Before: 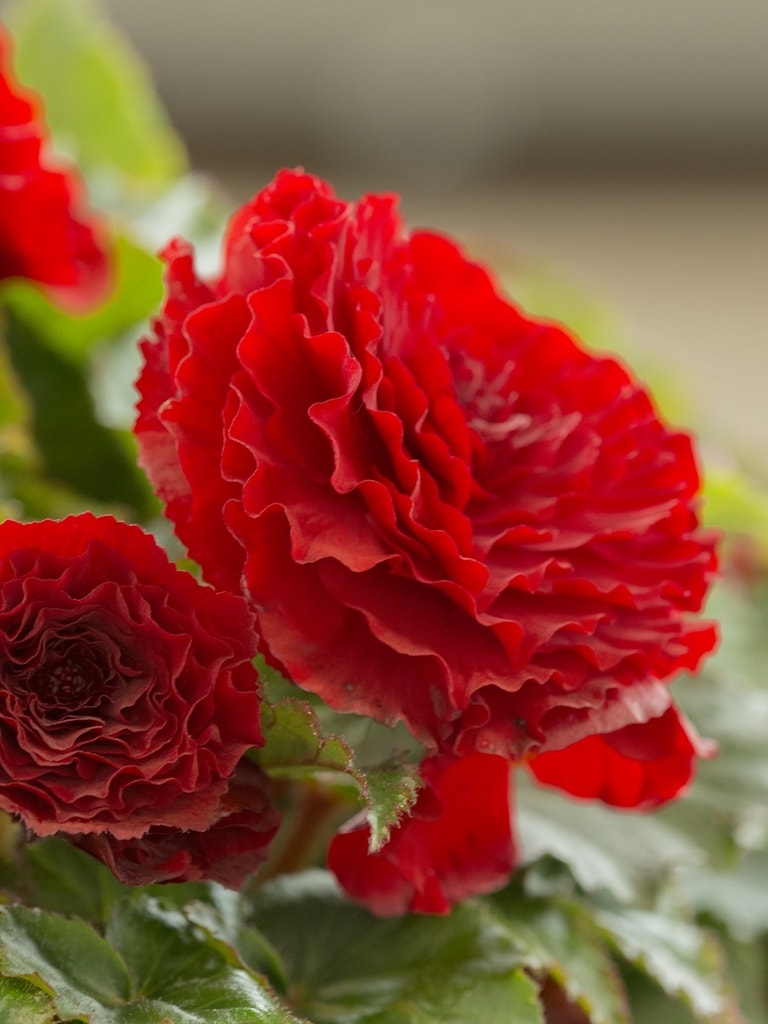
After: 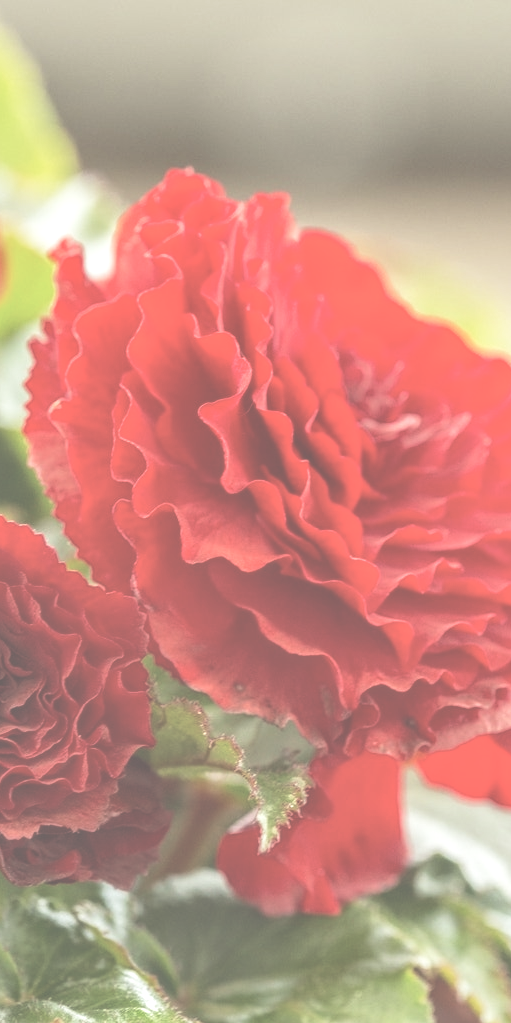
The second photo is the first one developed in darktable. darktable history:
local contrast: highlights 75%, shadows 55%, detail 177%, midtone range 0.206
tone equalizer: edges refinement/feathering 500, mask exposure compensation -1.57 EV, preserve details no
exposure: black level correction -0.086, compensate highlight preservation false
crop and rotate: left 14.435%, right 18.9%
base curve: curves: ch0 [(0, 0) (0.028, 0.03) (0.121, 0.232) (0.46, 0.748) (0.859, 0.968) (1, 1)], preserve colors none
